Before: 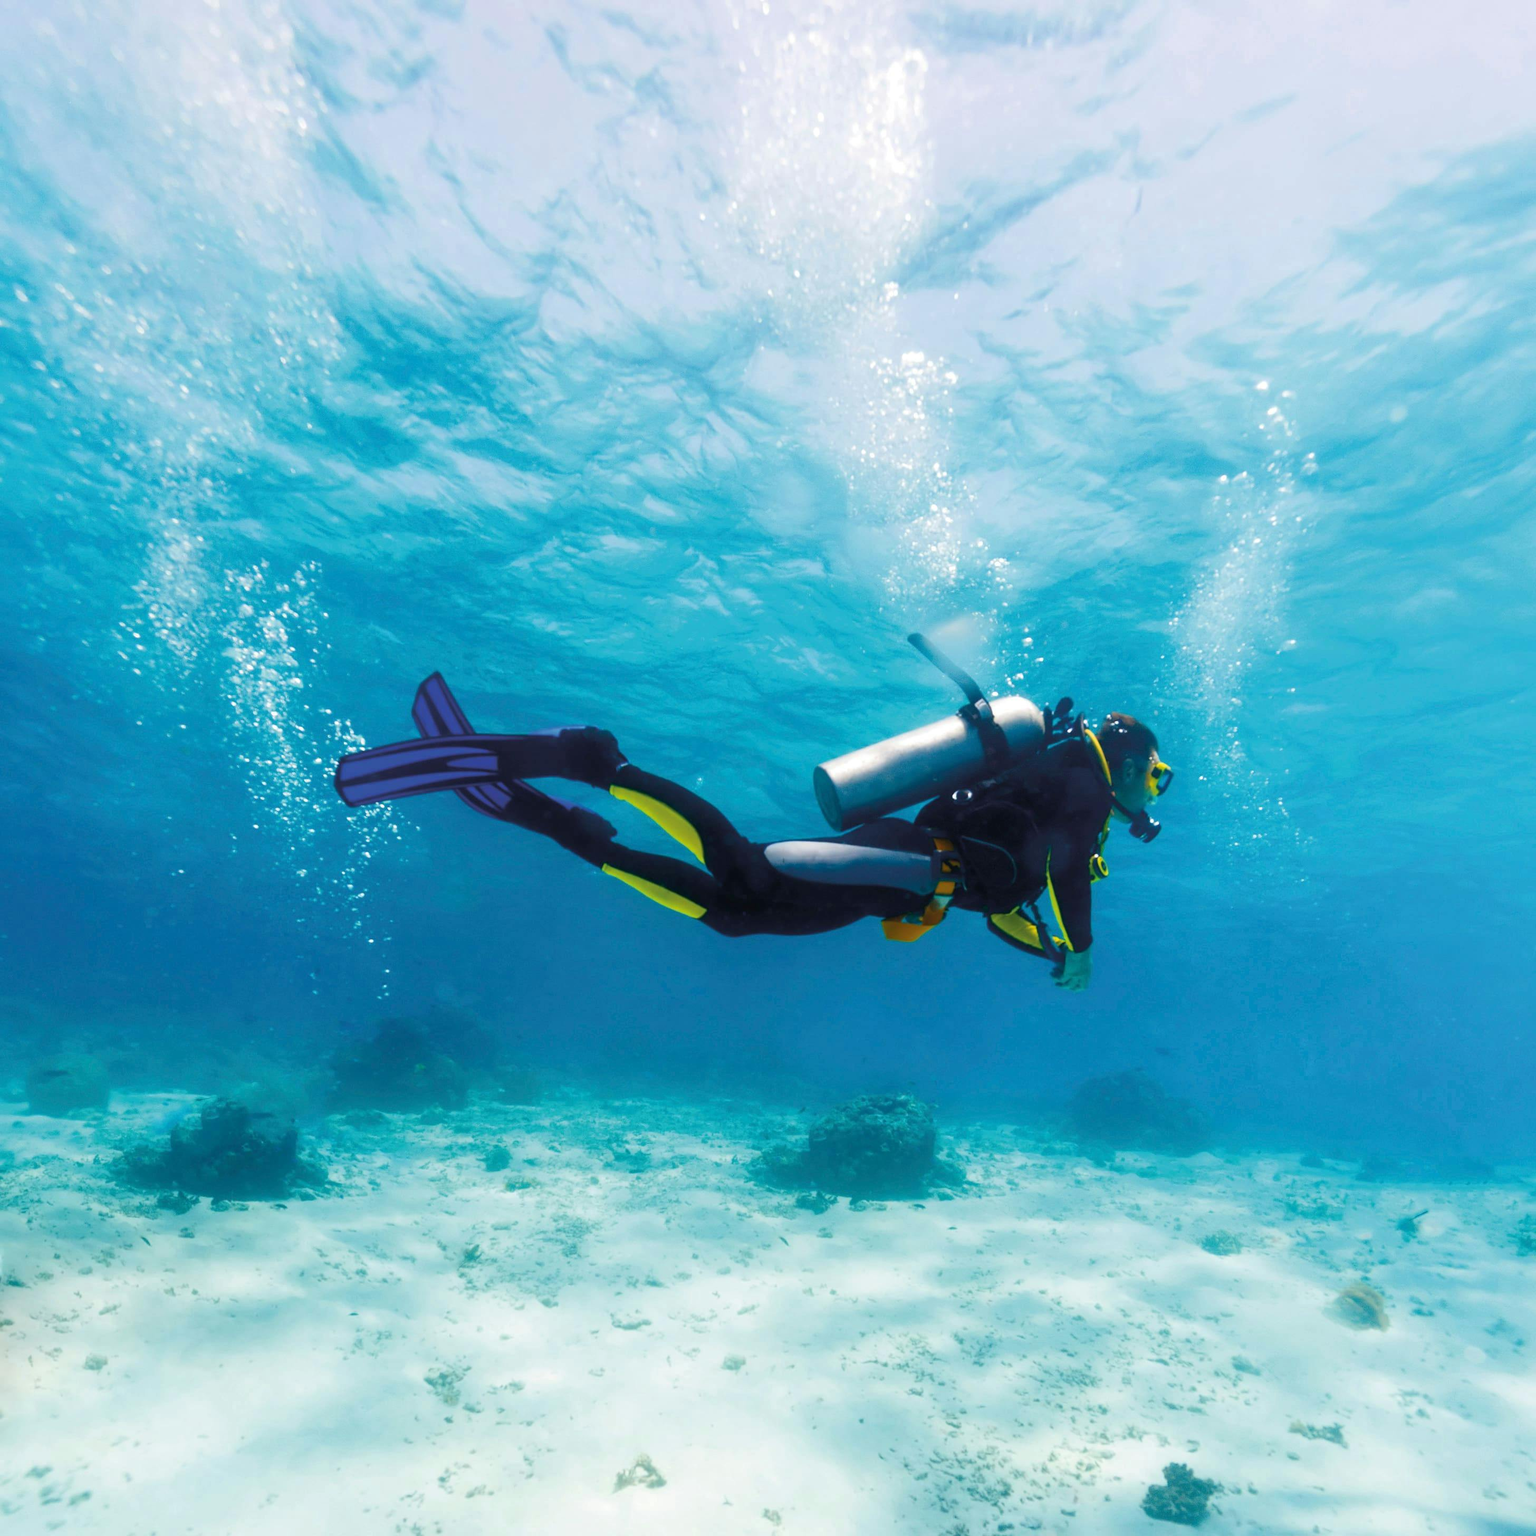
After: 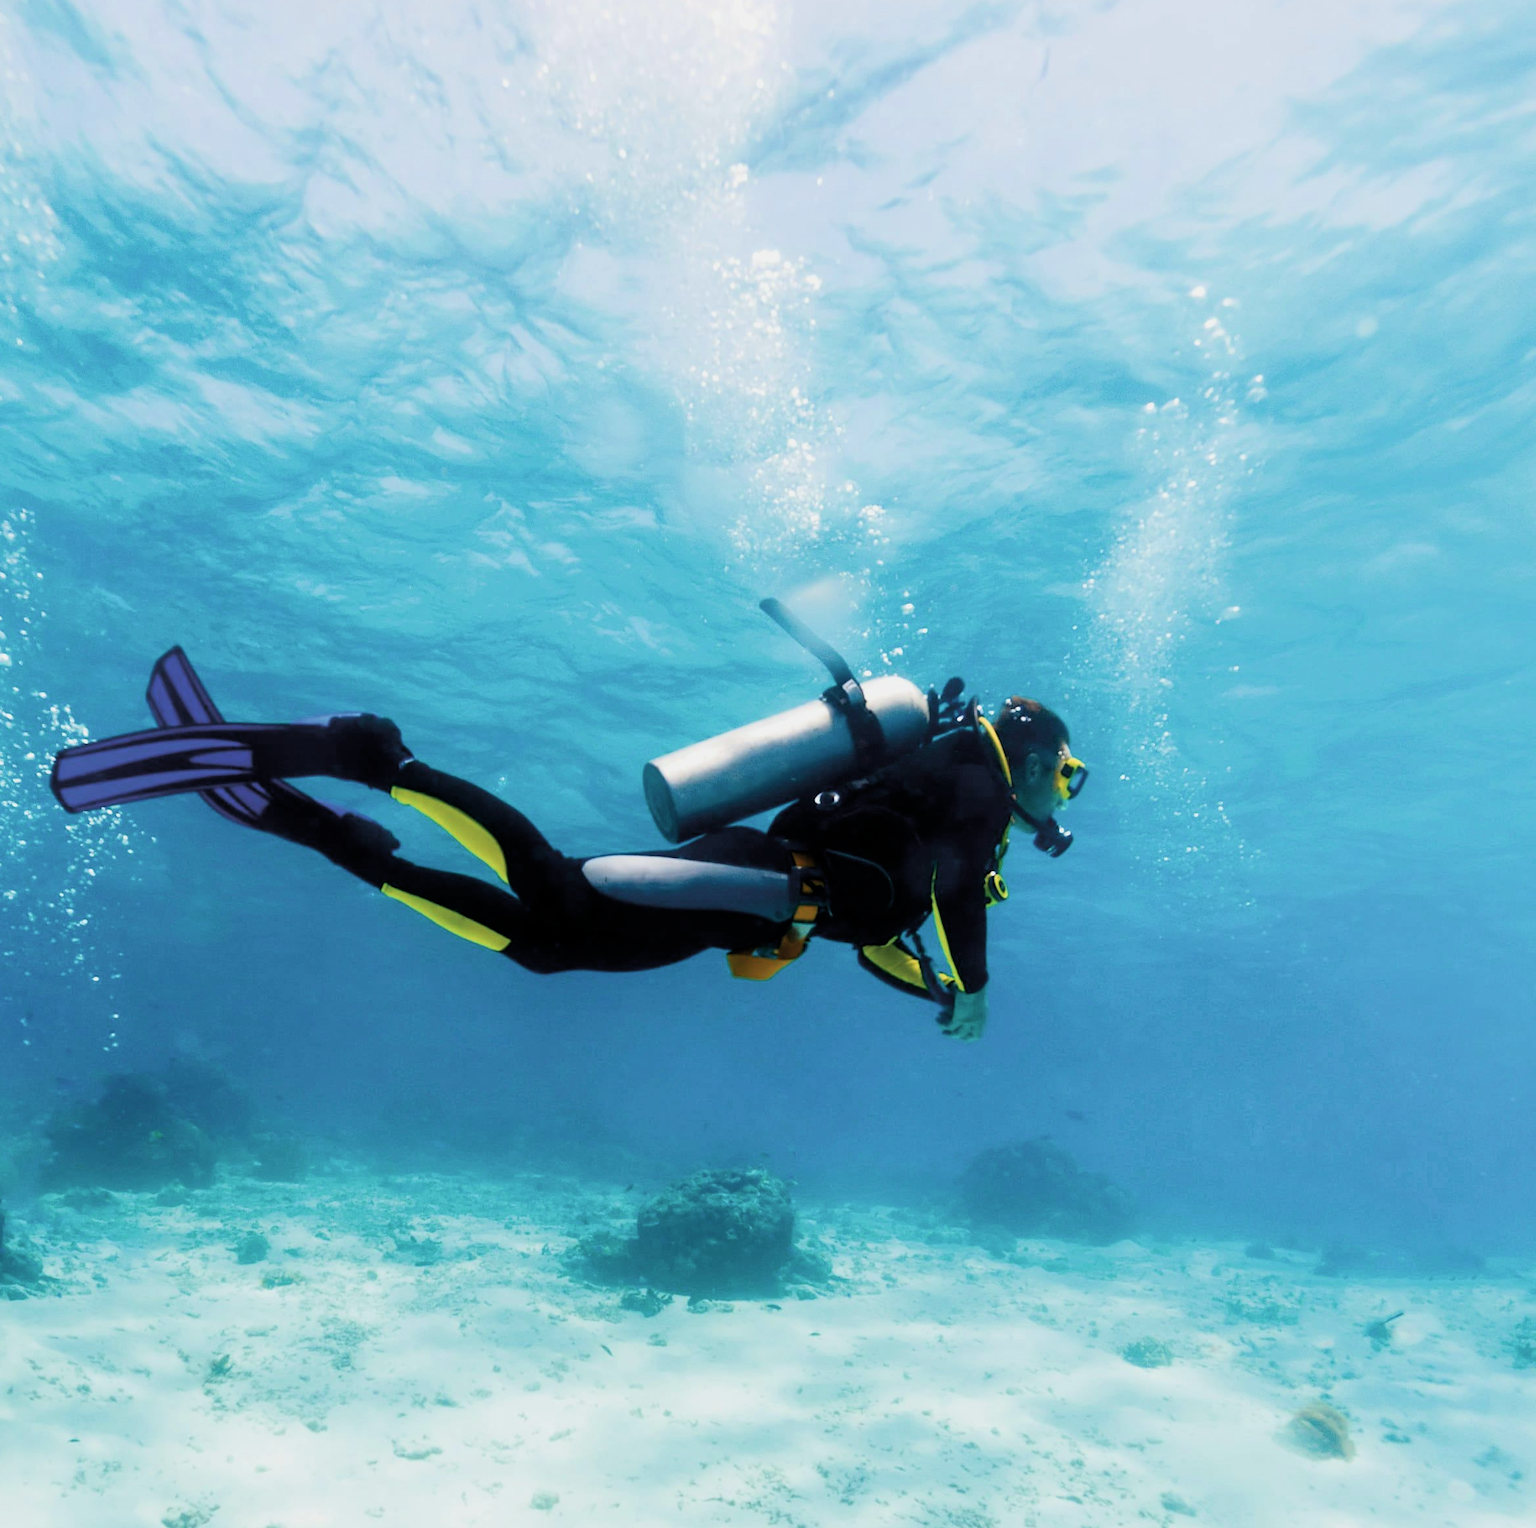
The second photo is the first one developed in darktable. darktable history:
contrast brightness saturation: saturation -0.065
filmic rgb: black relative exposure -16 EV, white relative exposure 6.28 EV, hardness 5.1, contrast 1.354, color science v4 (2020)
crop: left 19.157%, top 9.785%, bottom 9.776%
